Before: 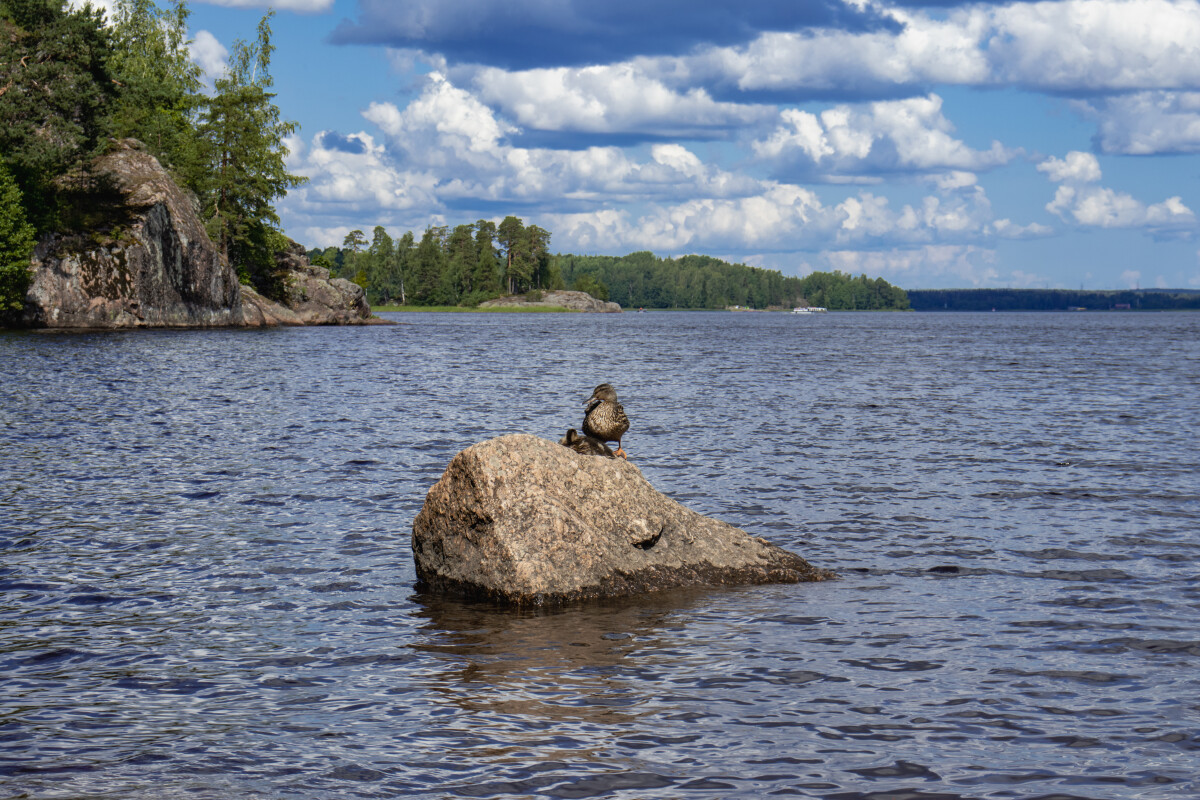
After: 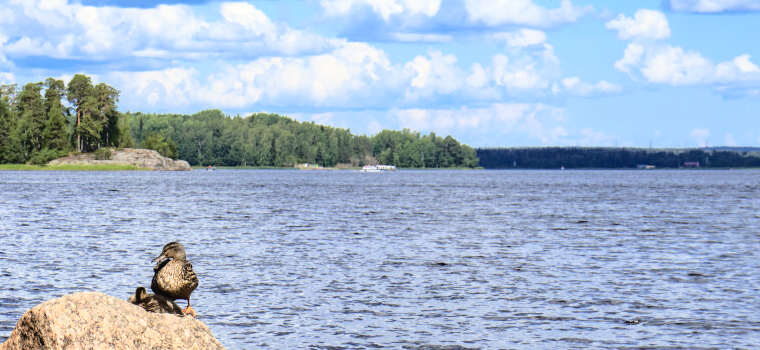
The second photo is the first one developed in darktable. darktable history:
base curve: curves: ch0 [(0, 0) (0.032, 0.037) (0.105, 0.228) (0.435, 0.76) (0.856, 0.983) (1, 1)]
crop: left 35.999%, top 17.812%, right 0.607%, bottom 38.346%
